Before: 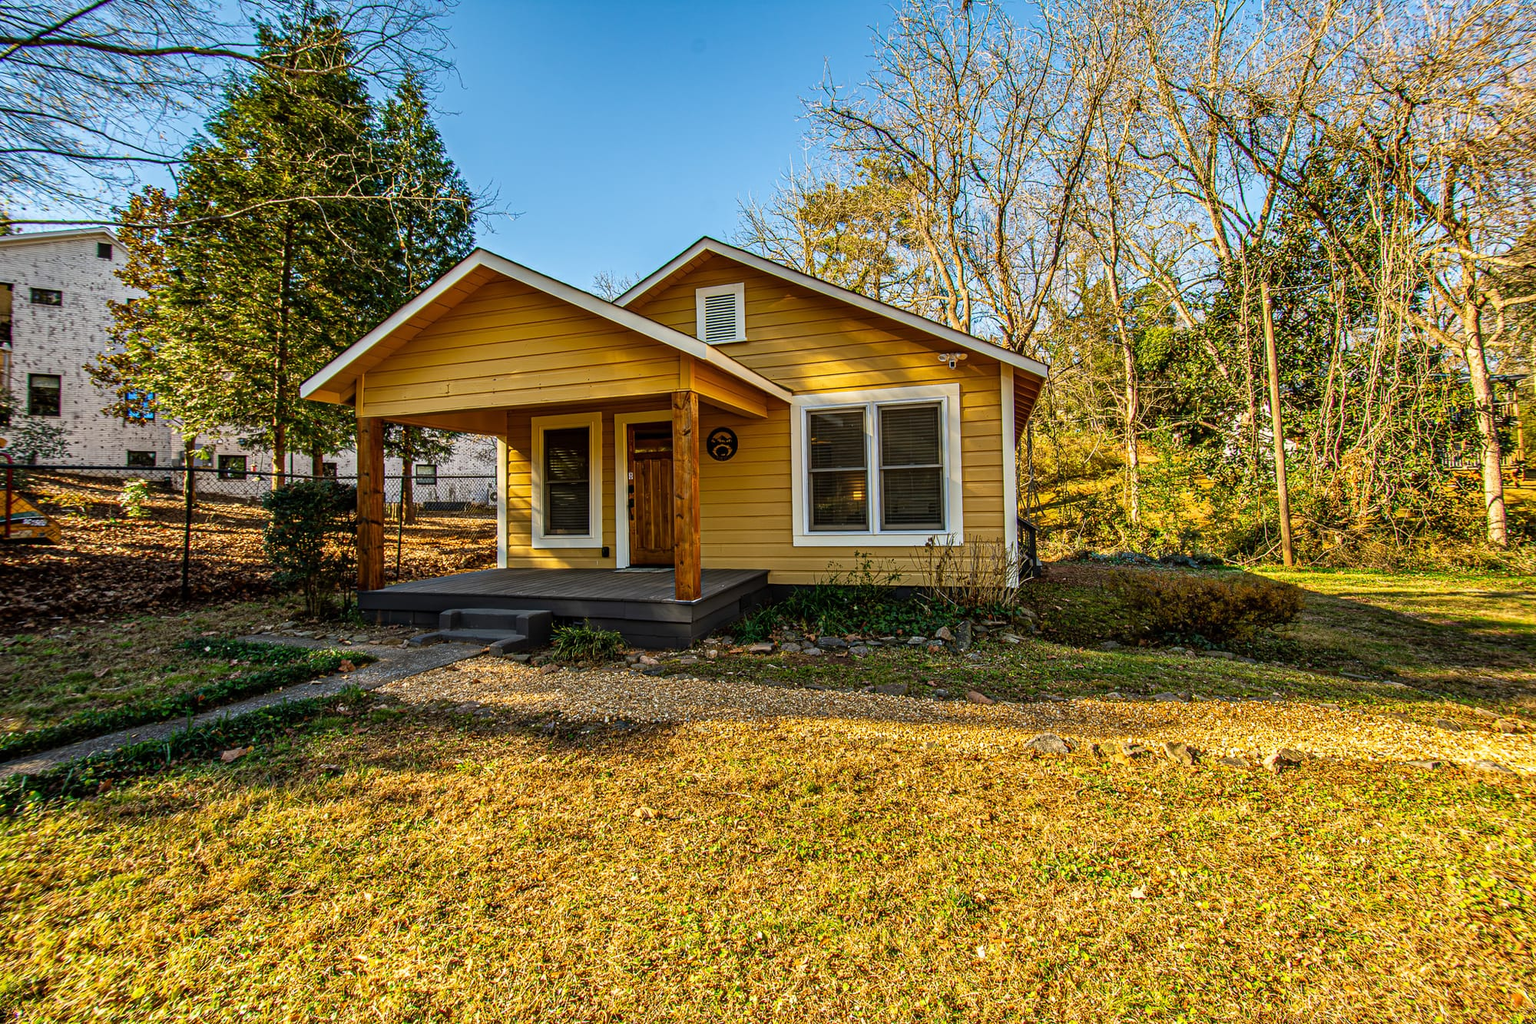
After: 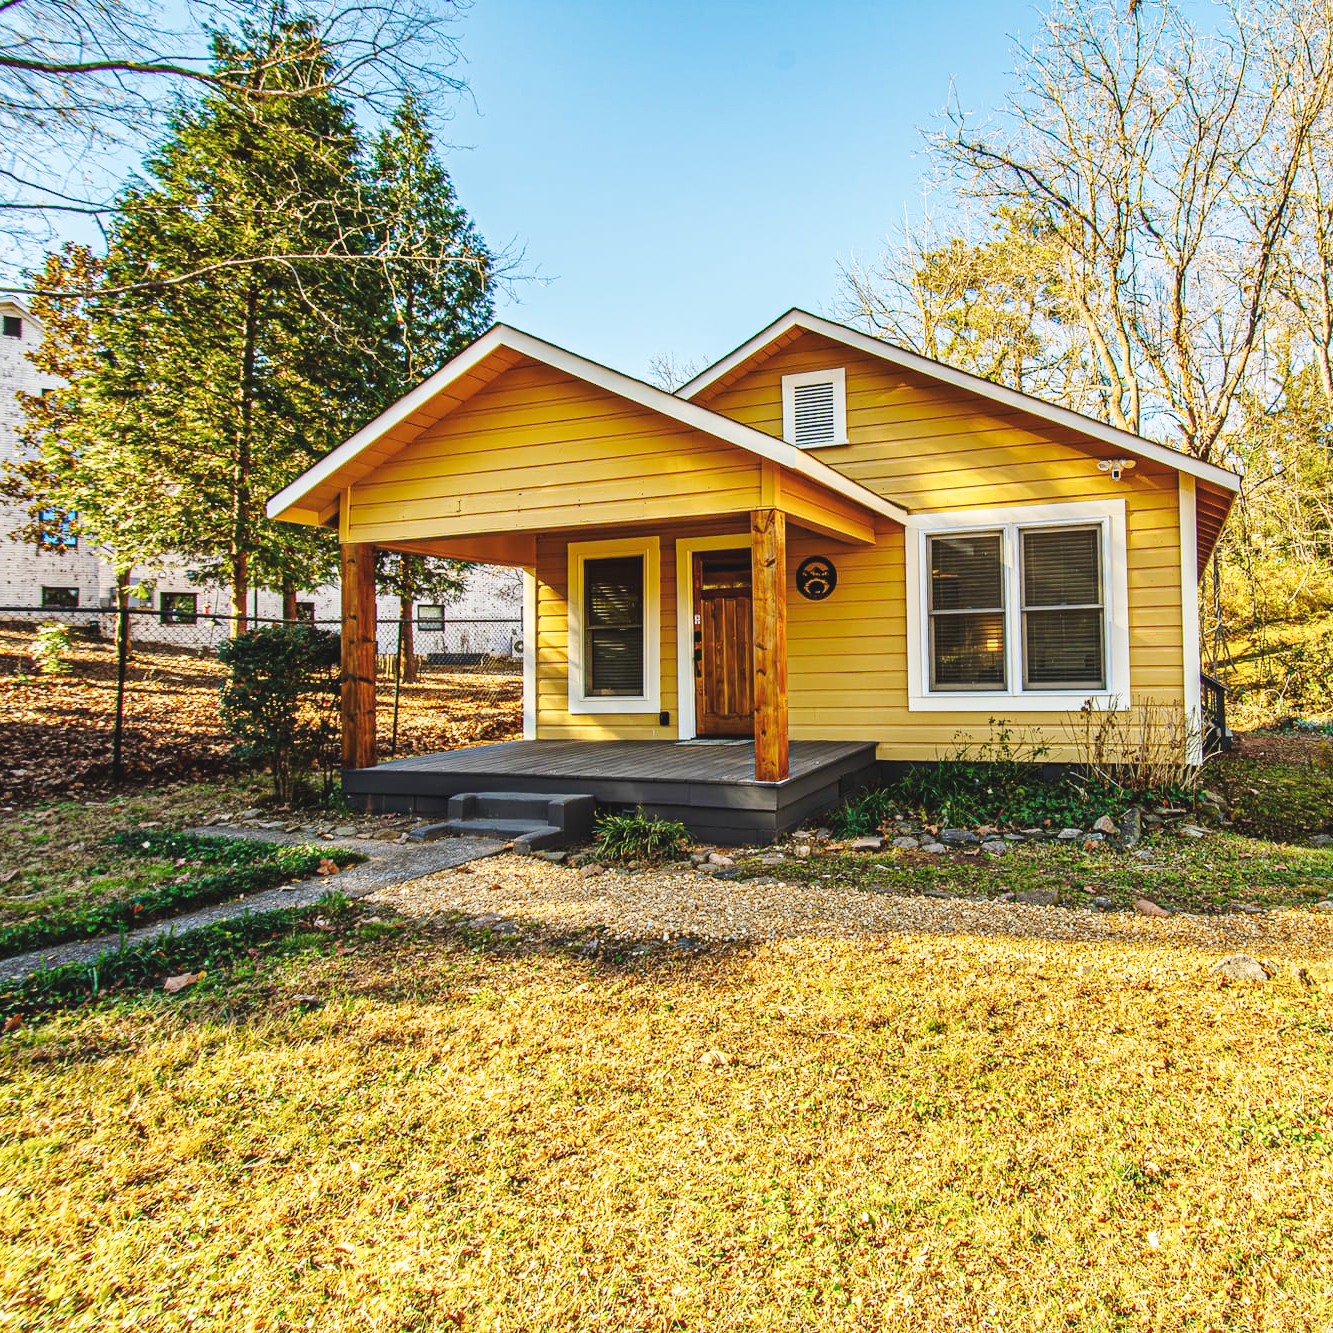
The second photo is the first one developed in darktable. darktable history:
base curve: curves: ch0 [(0, 0.007) (0.028, 0.063) (0.121, 0.311) (0.46, 0.743) (0.859, 0.957) (1, 1)], preserve colors none
crop and rotate: left 6.218%, right 27.126%
